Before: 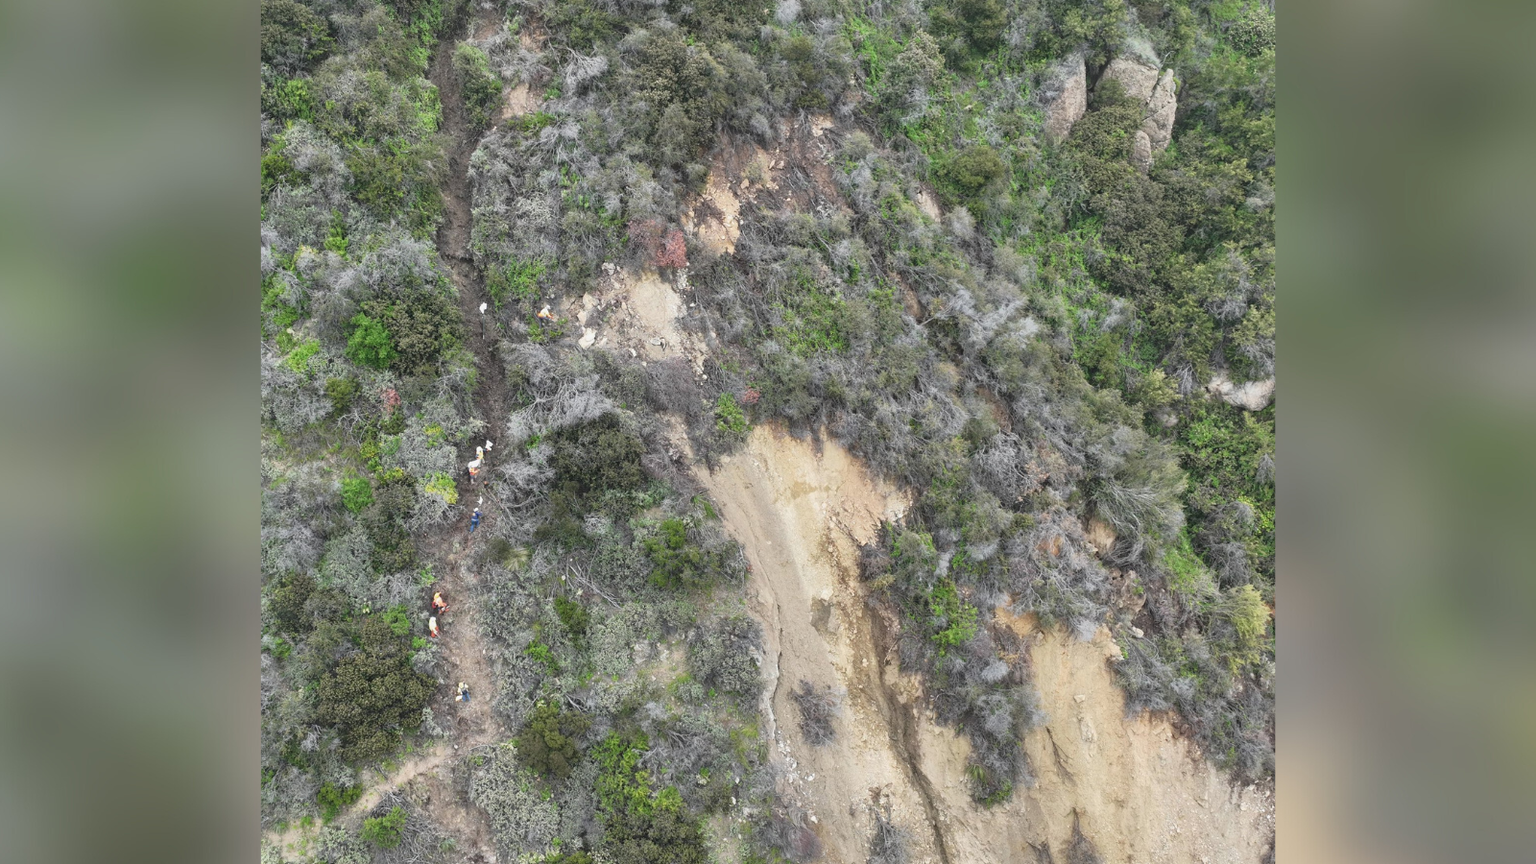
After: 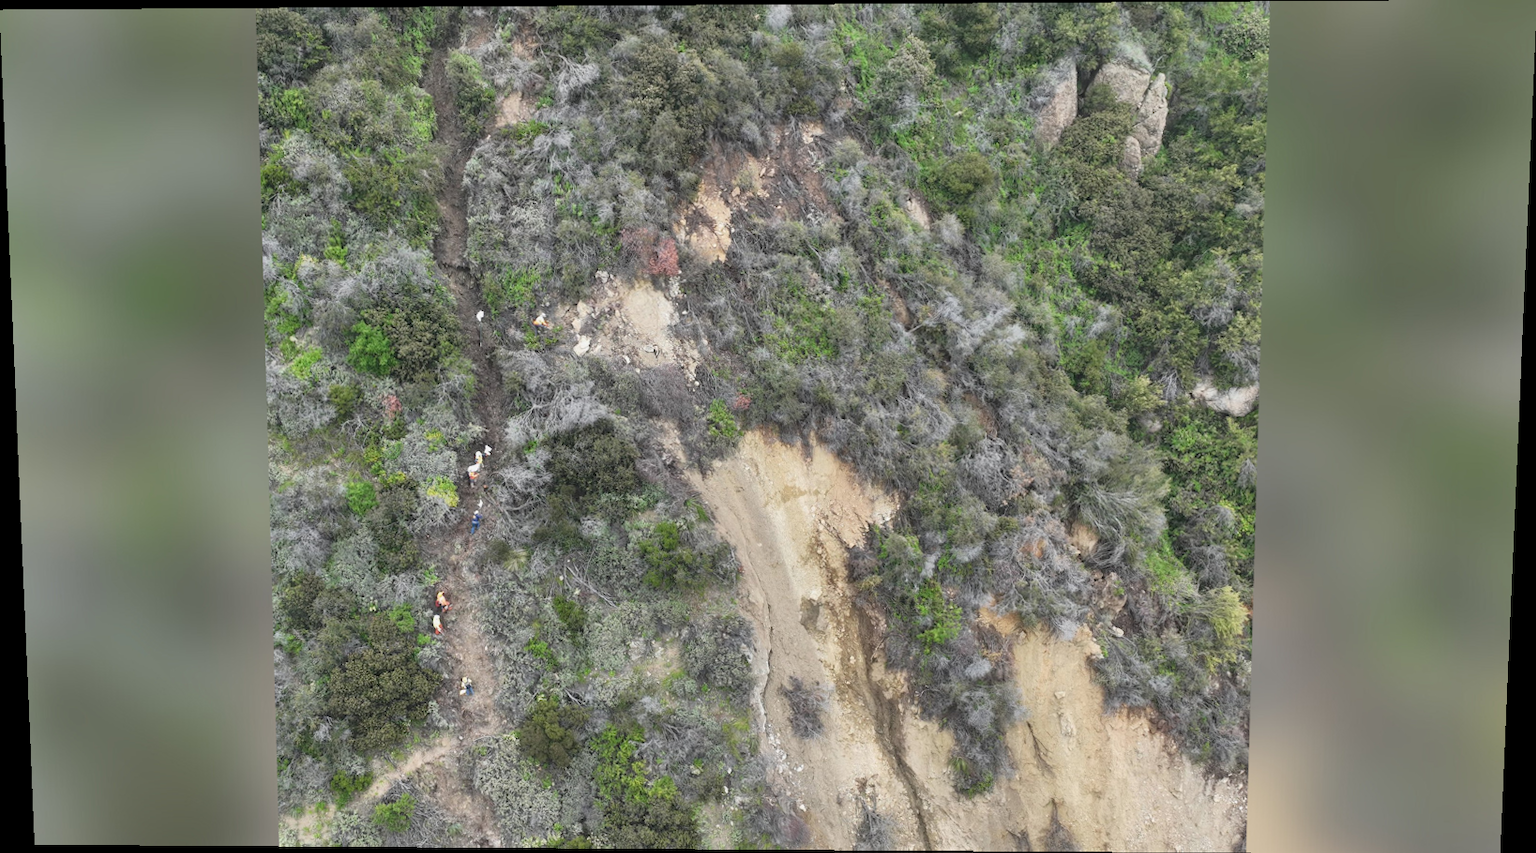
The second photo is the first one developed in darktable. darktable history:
shadows and highlights: shadows 20.91, highlights -82.73, soften with gaussian
rotate and perspective: lens shift (vertical) 0.048, lens shift (horizontal) -0.024, automatic cropping off
